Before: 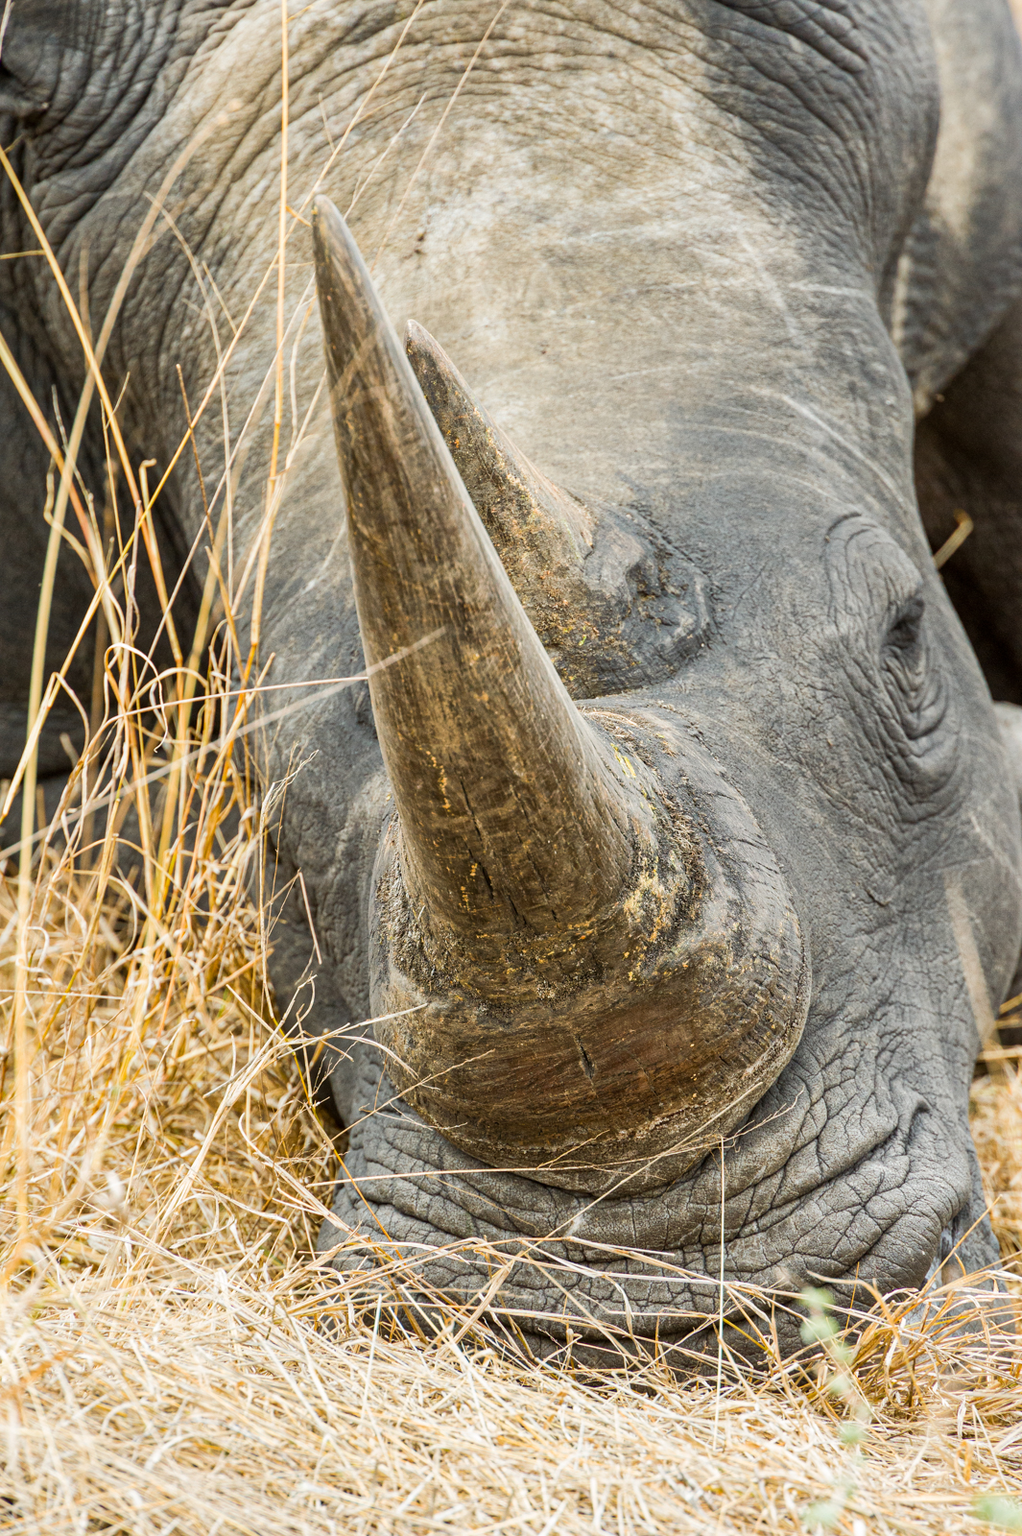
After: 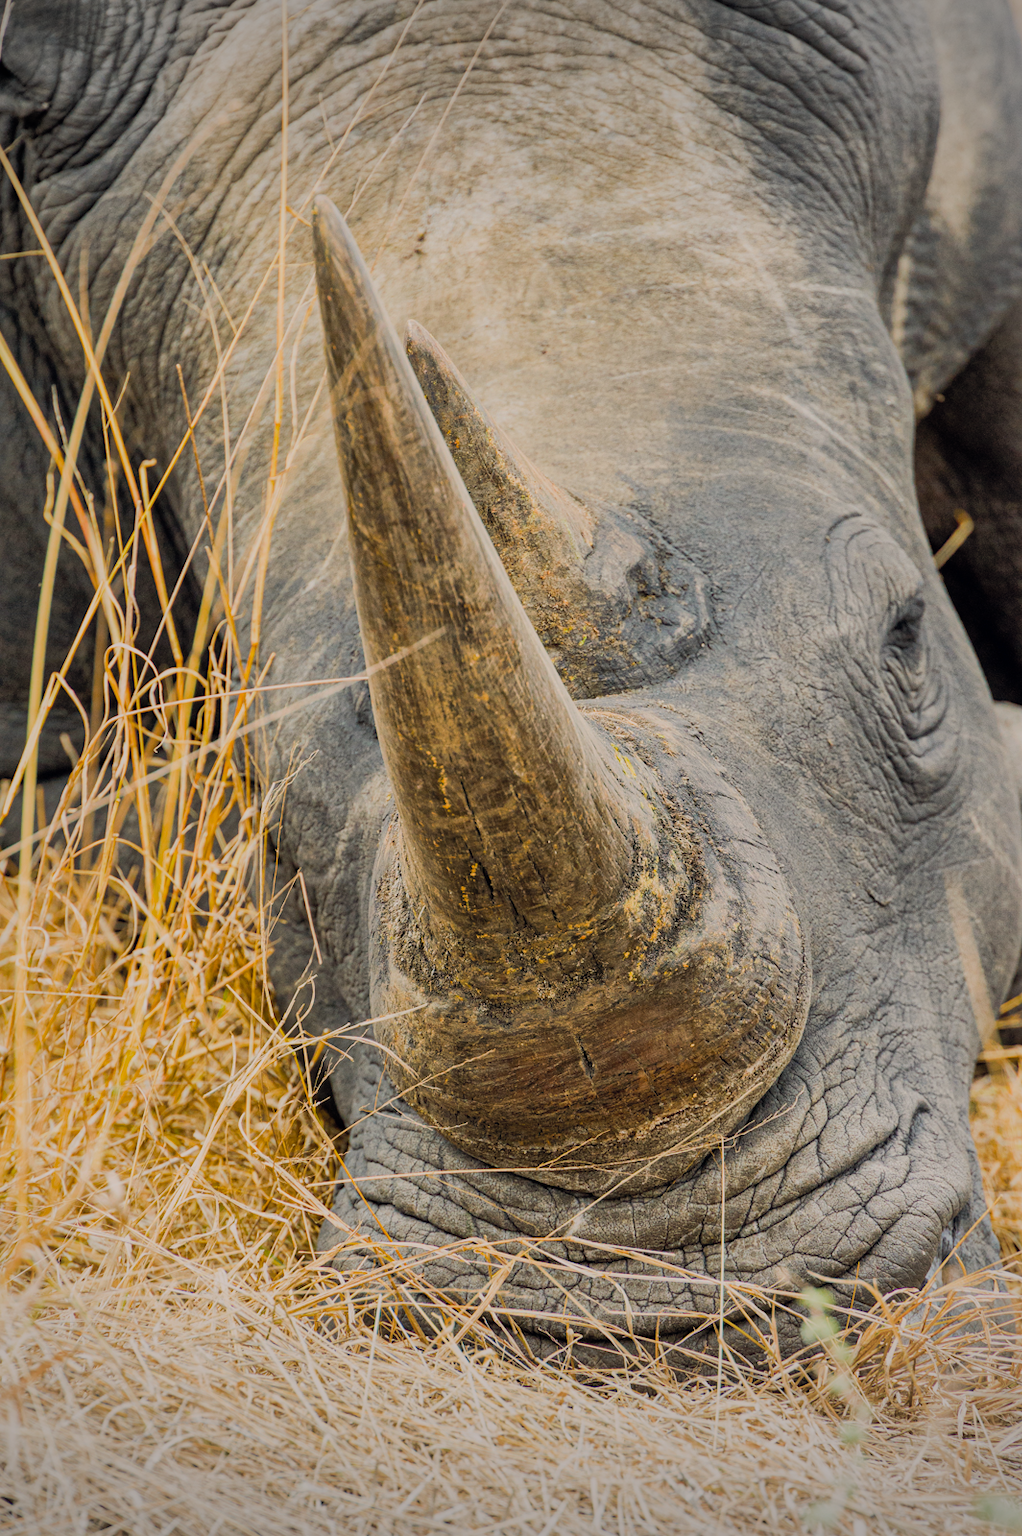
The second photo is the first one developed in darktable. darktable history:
filmic rgb: black relative exposure -7.65 EV, white relative exposure 4.56 EV, hardness 3.61, color science v6 (2022)
shadows and highlights: on, module defaults
vignetting: fall-off start 100%, brightness -0.282, width/height ratio 1.31
color balance rgb: shadows lift › hue 87.51°, highlights gain › chroma 1.62%, highlights gain › hue 55.1°, global offset › chroma 0.06%, global offset › hue 253.66°, linear chroma grading › global chroma 0.5%, perceptual saturation grading › global saturation 16.38%
